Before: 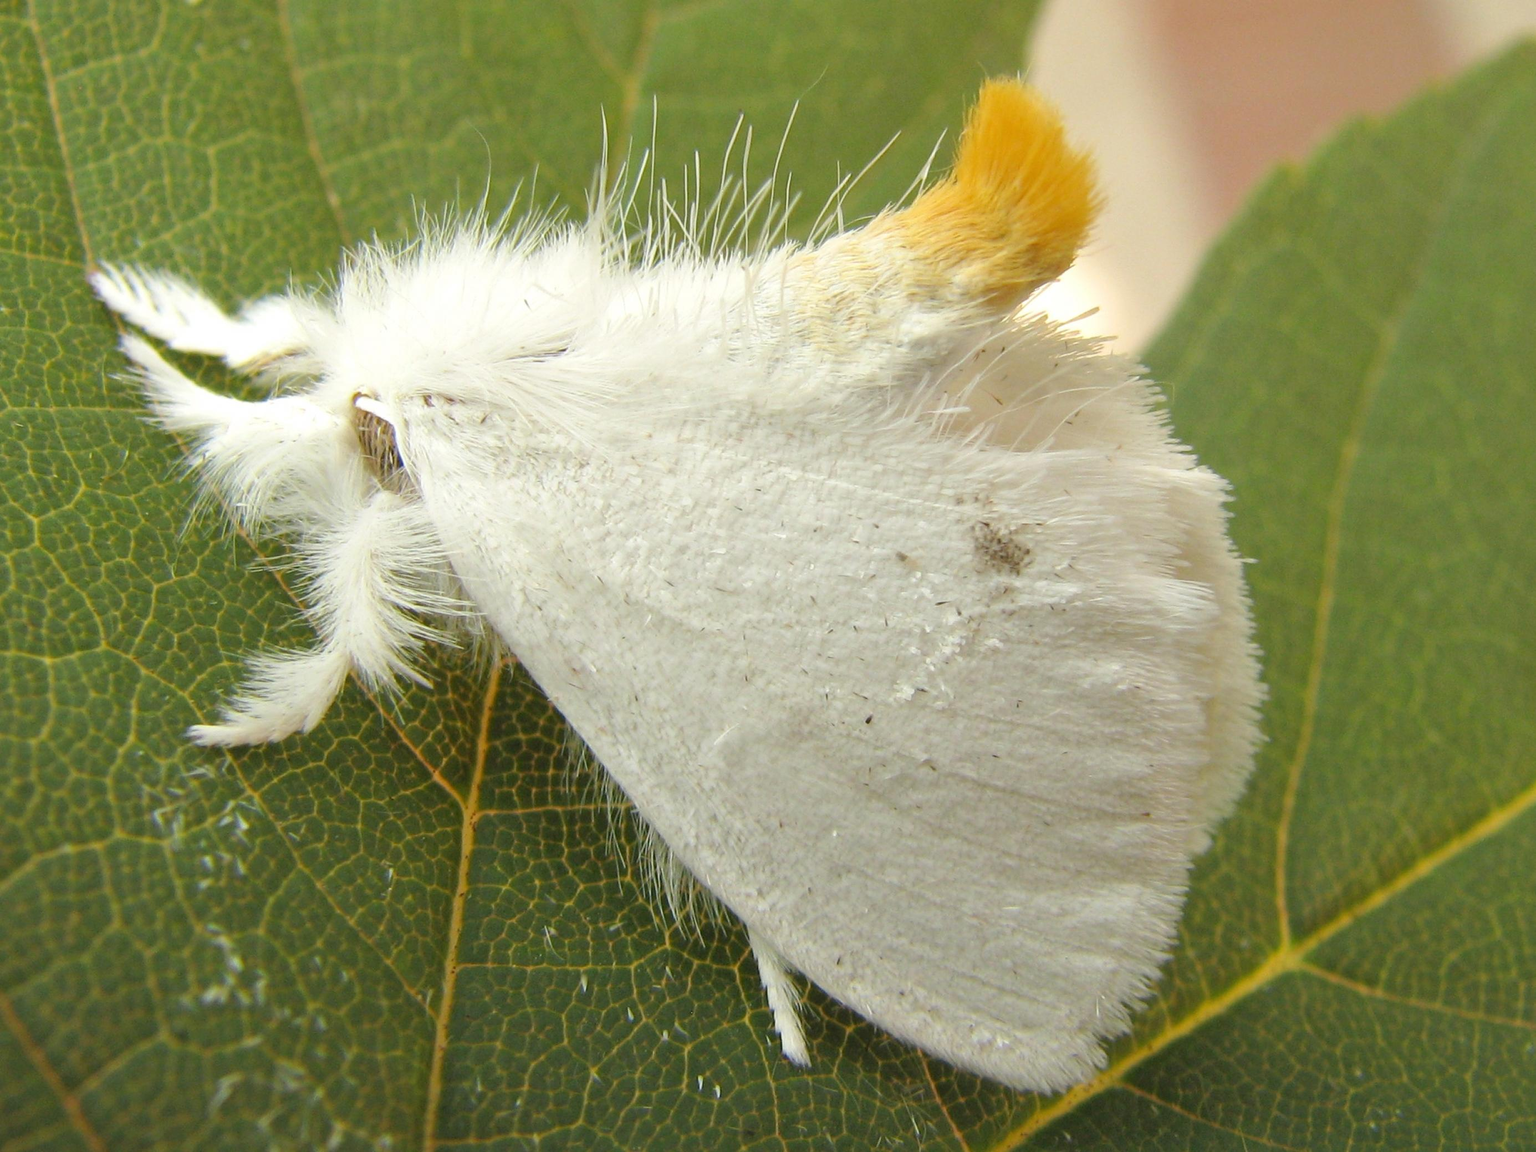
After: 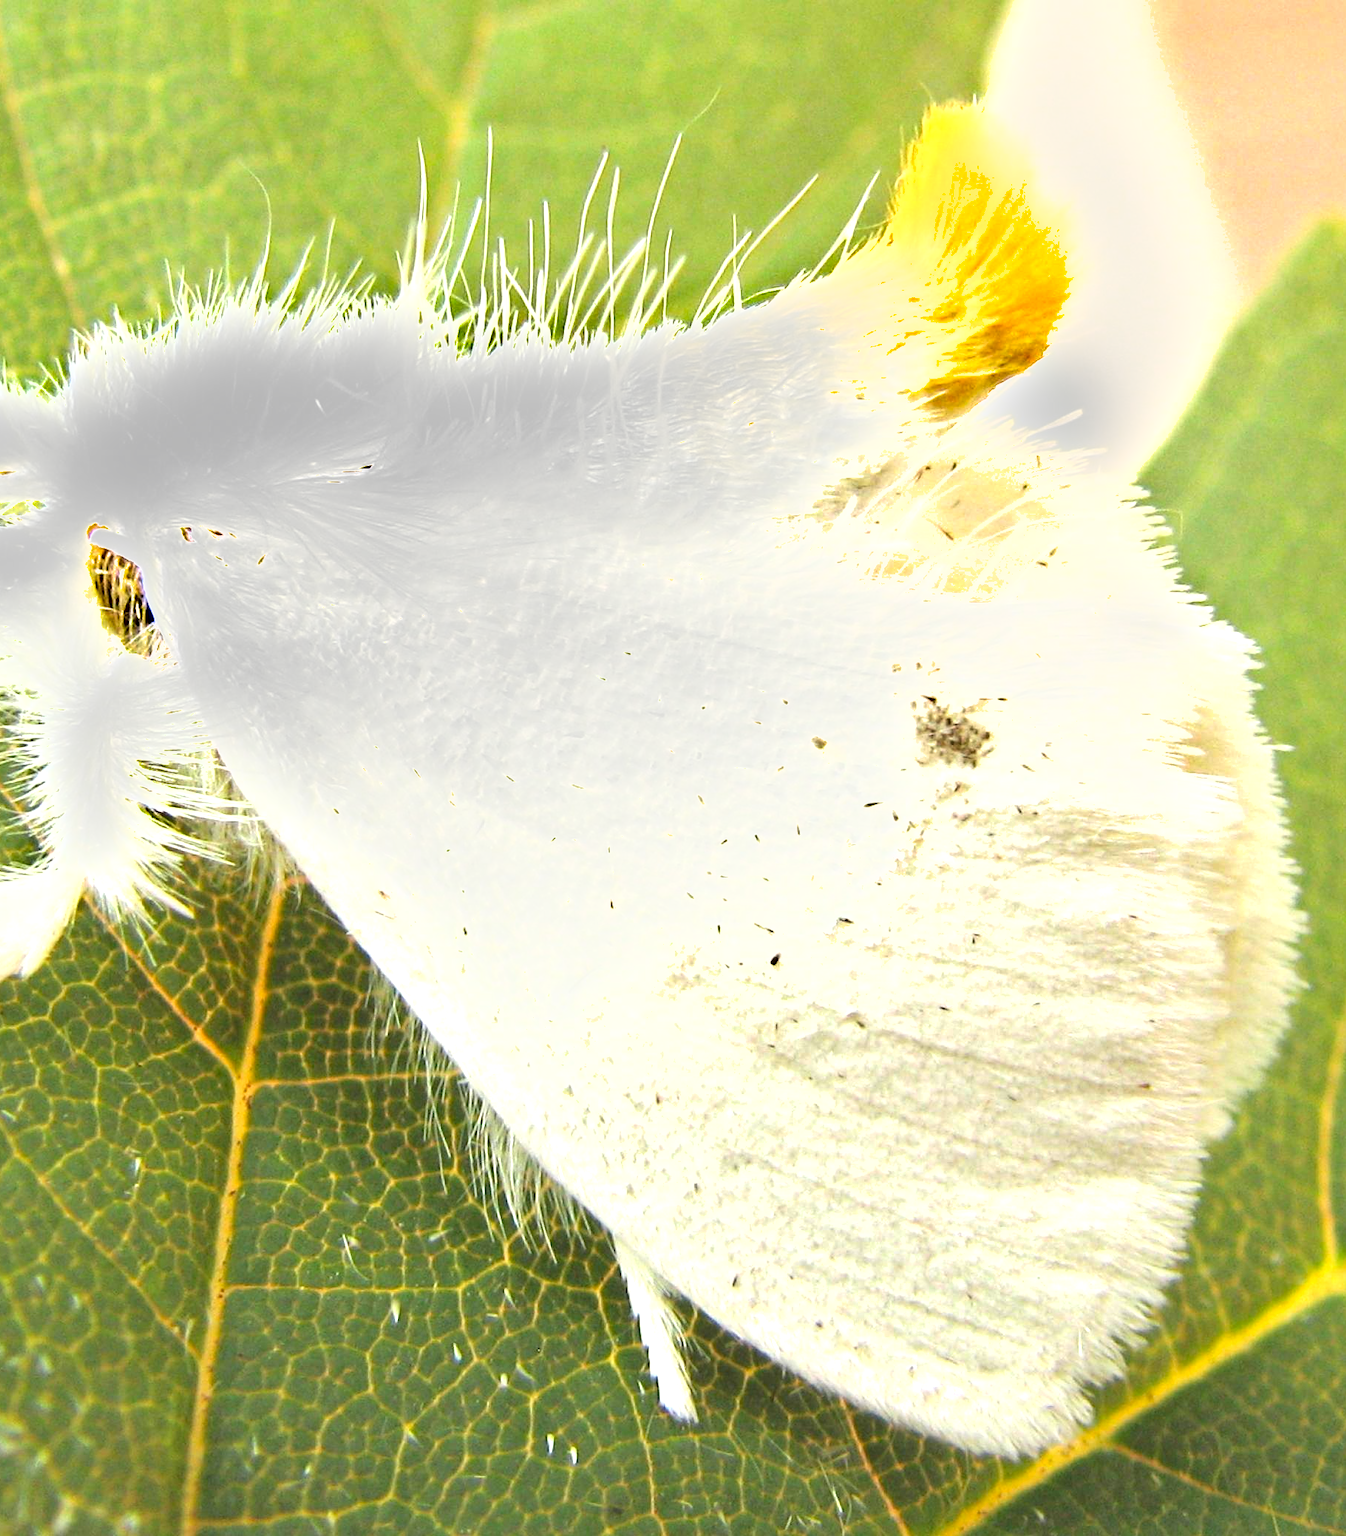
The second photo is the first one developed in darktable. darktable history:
exposure: black level correction 0, exposure 1.121 EV, compensate exposure bias true, compensate highlight preservation false
shadows and highlights: radius 45.78, white point adjustment 6.49, compress 79.98%, soften with gaussian
contrast brightness saturation: contrast 0.044, saturation 0.158
crop and rotate: left 18.737%, right 15.494%
color balance rgb: perceptual saturation grading › global saturation 0.247%
